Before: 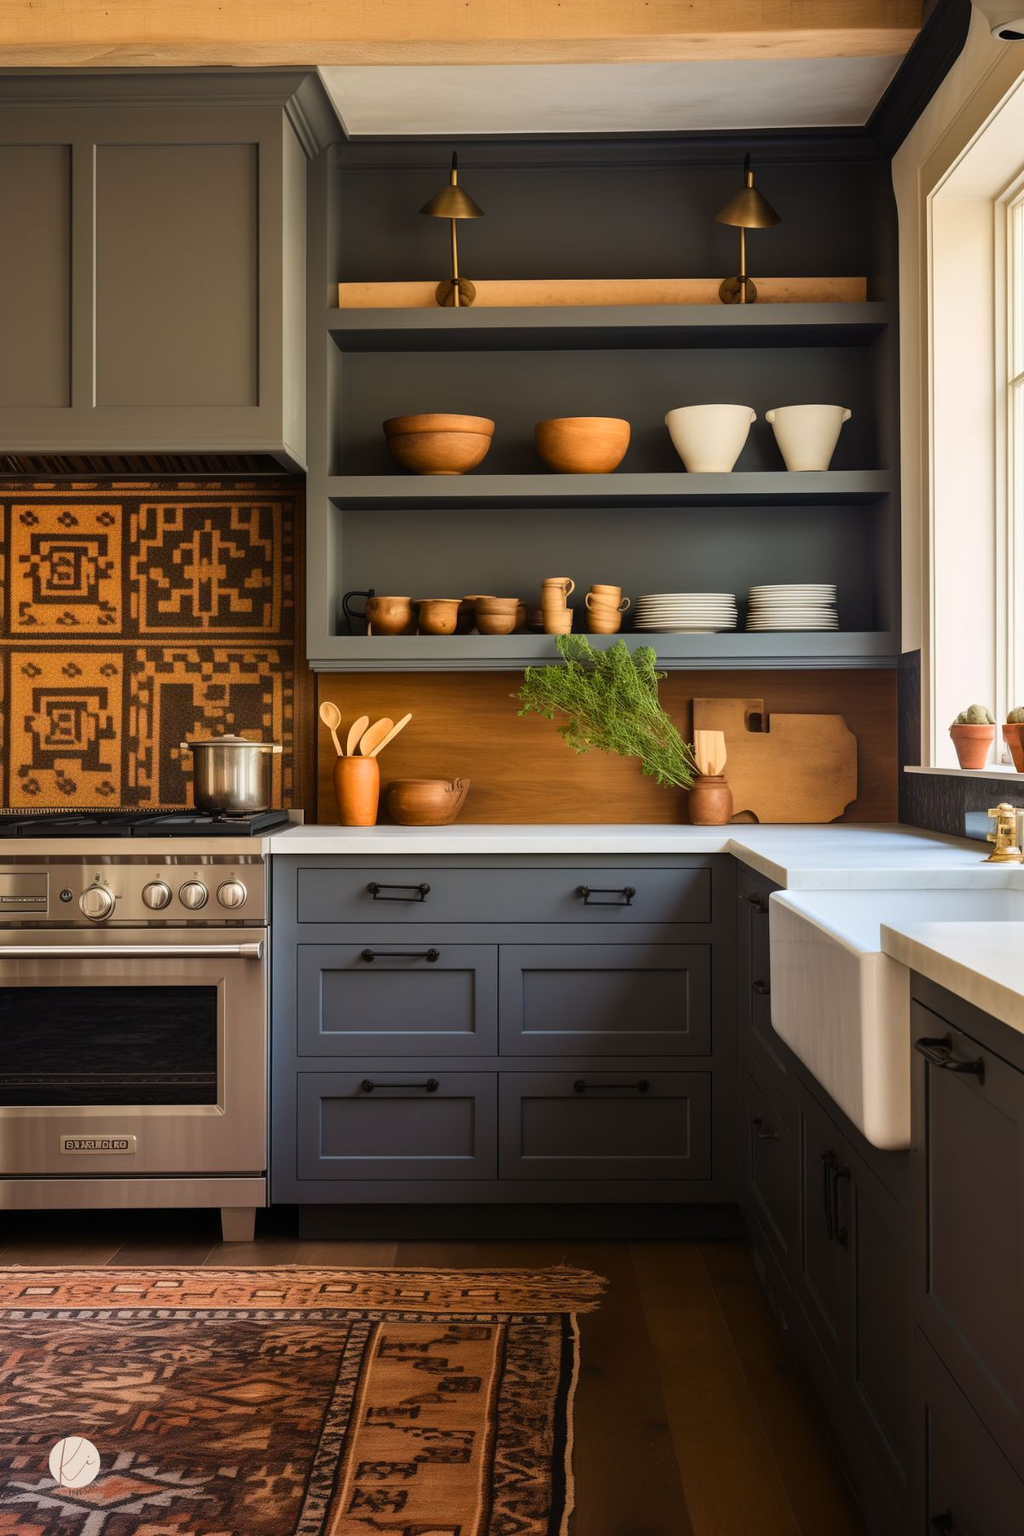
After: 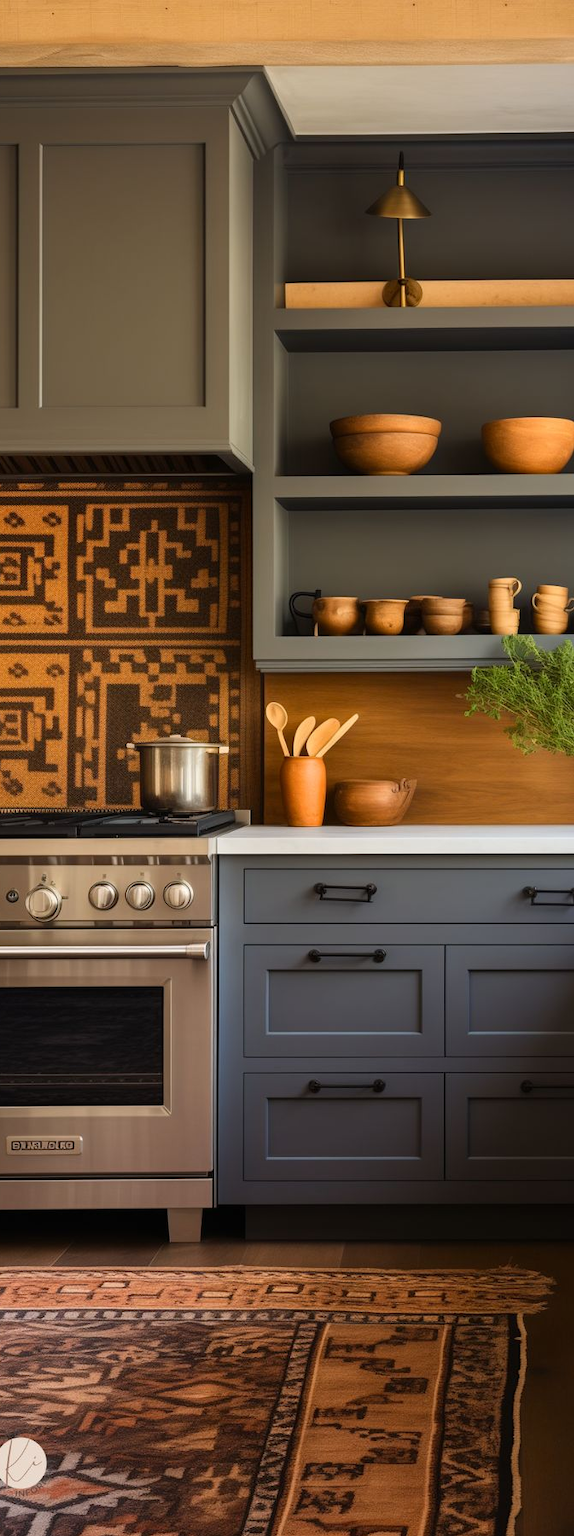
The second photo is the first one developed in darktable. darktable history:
crop: left 5.261%, right 38.702%
